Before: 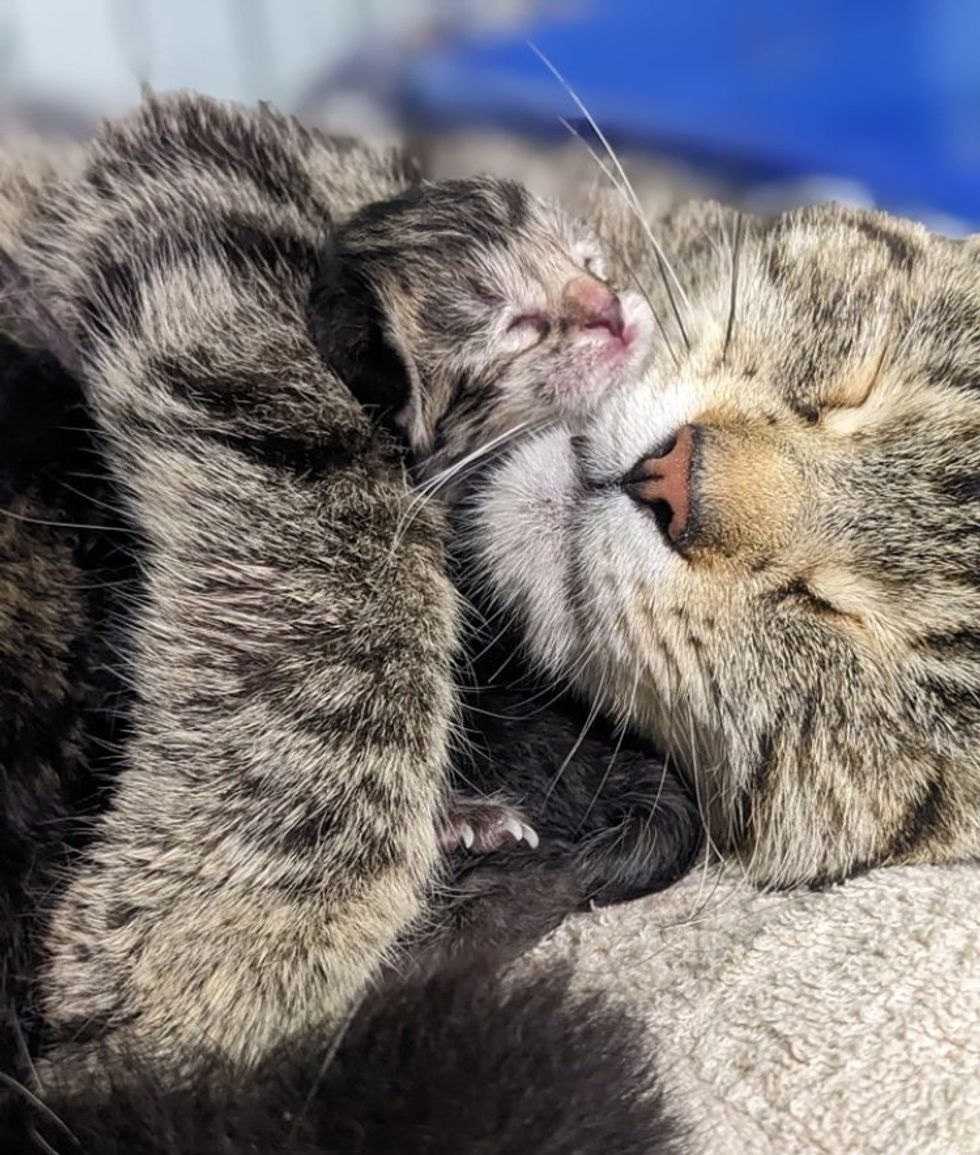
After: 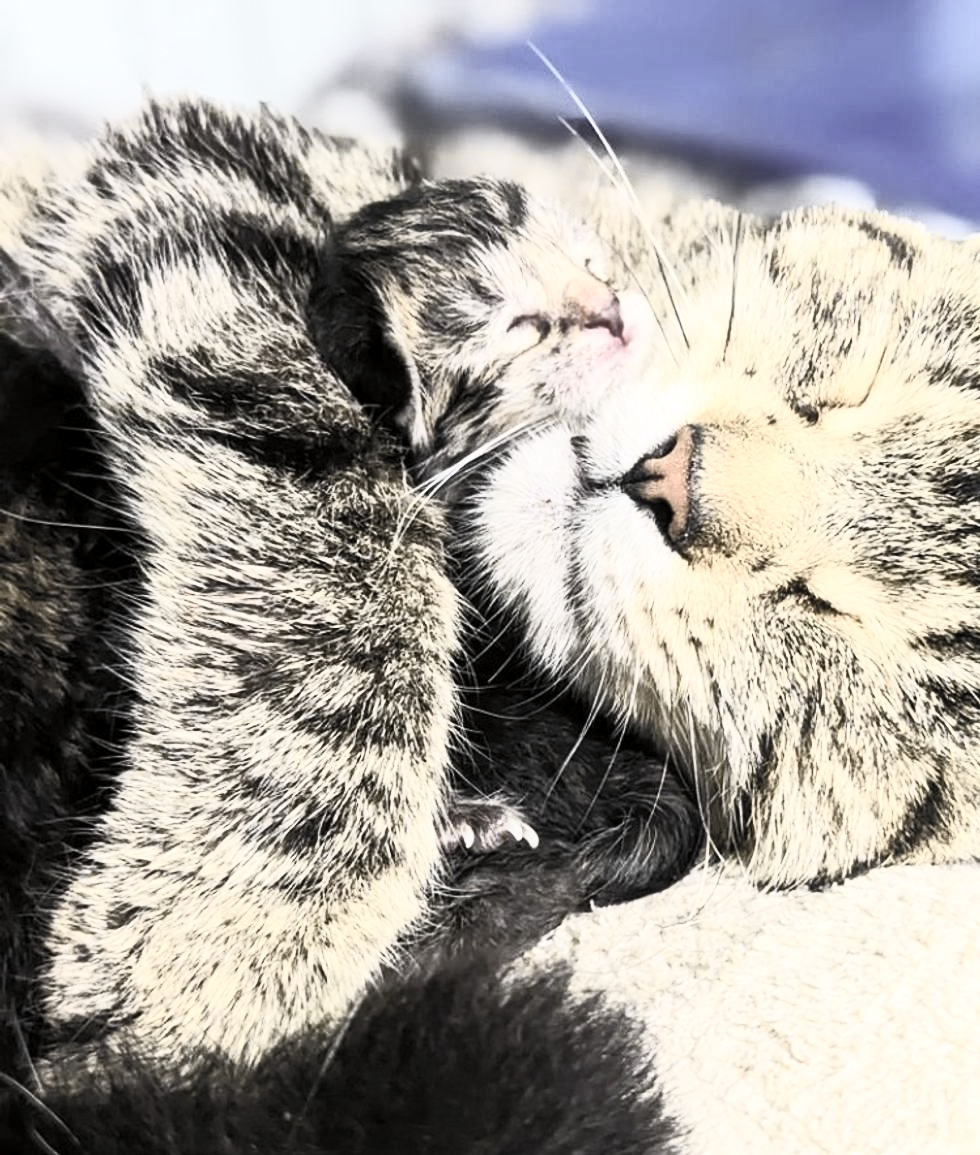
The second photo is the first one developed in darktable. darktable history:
tone equalizer: edges refinement/feathering 500, mask exposure compensation -1.57 EV, preserve details no
tone curve: curves: ch0 [(0, 0) (0.765, 0.816) (1, 1)]; ch1 [(0, 0) (0.425, 0.464) (0.5, 0.5) (0.531, 0.522) (0.588, 0.575) (0.994, 0.939)]; ch2 [(0, 0) (0.398, 0.435) (0.455, 0.481) (0.501, 0.504) (0.529, 0.544) (0.584, 0.585) (1, 0.911)], color space Lab, independent channels, preserve colors none
contrast brightness saturation: contrast 0.562, brightness 0.576, saturation -0.337
filmic rgb: middle gray luminance 18.25%, black relative exposure -11.58 EV, white relative exposure 2.61 EV, target black luminance 0%, hardness 8.41, latitude 98.09%, contrast 1.083, shadows ↔ highlights balance 0.454%
